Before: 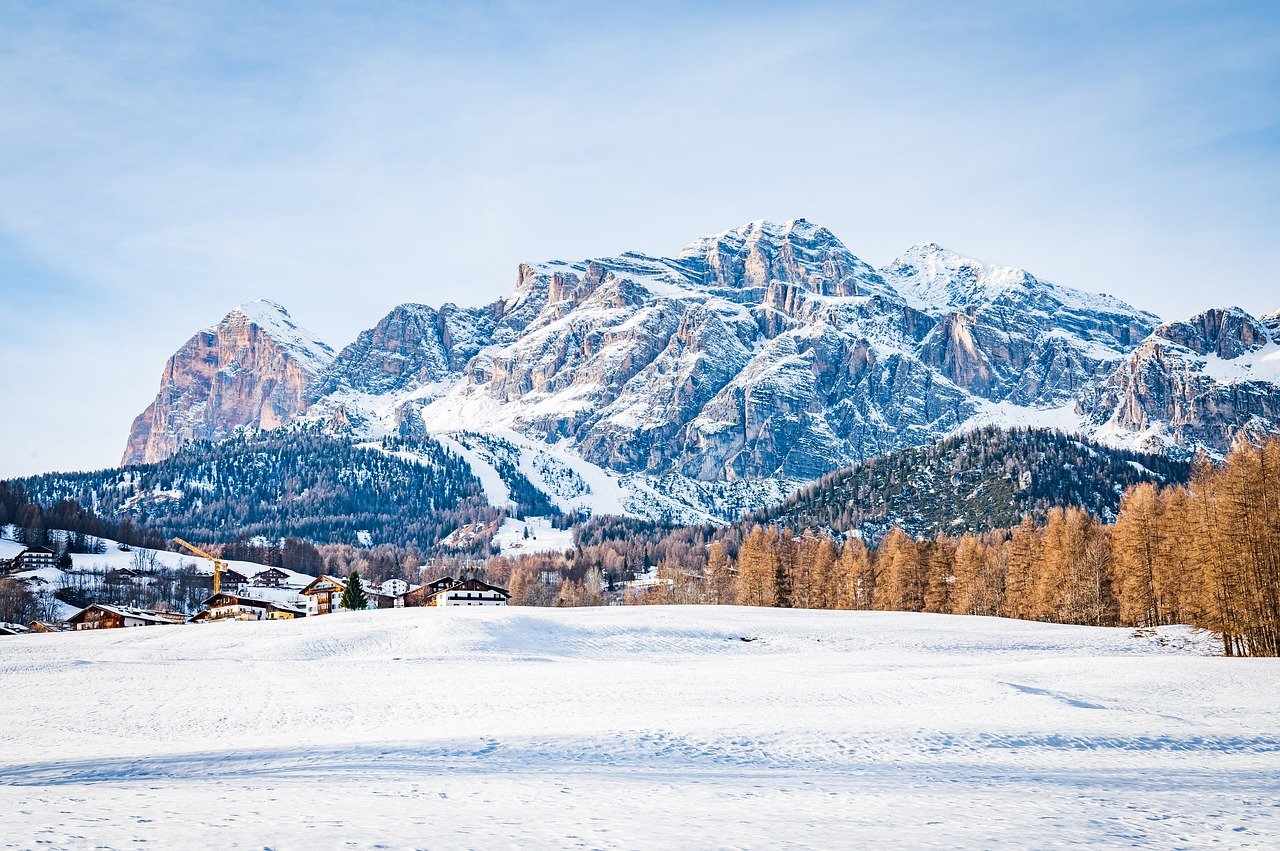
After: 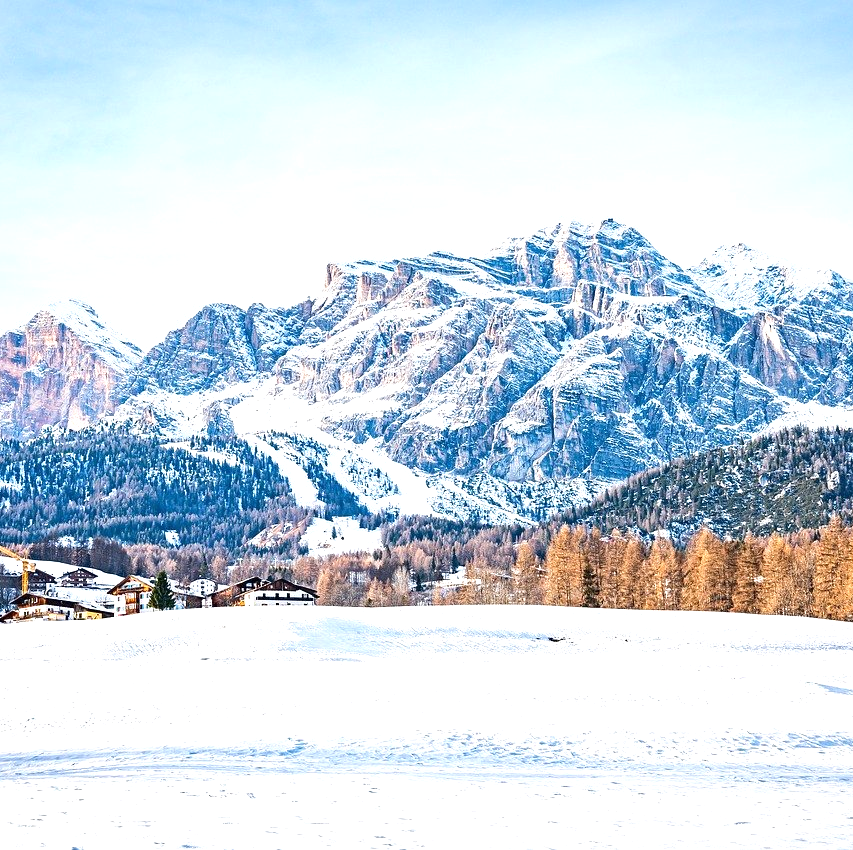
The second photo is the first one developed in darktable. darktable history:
crop and rotate: left 15.055%, right 18.278%
exposure: exposure 0.556 EV, compensate highlight preservation false
